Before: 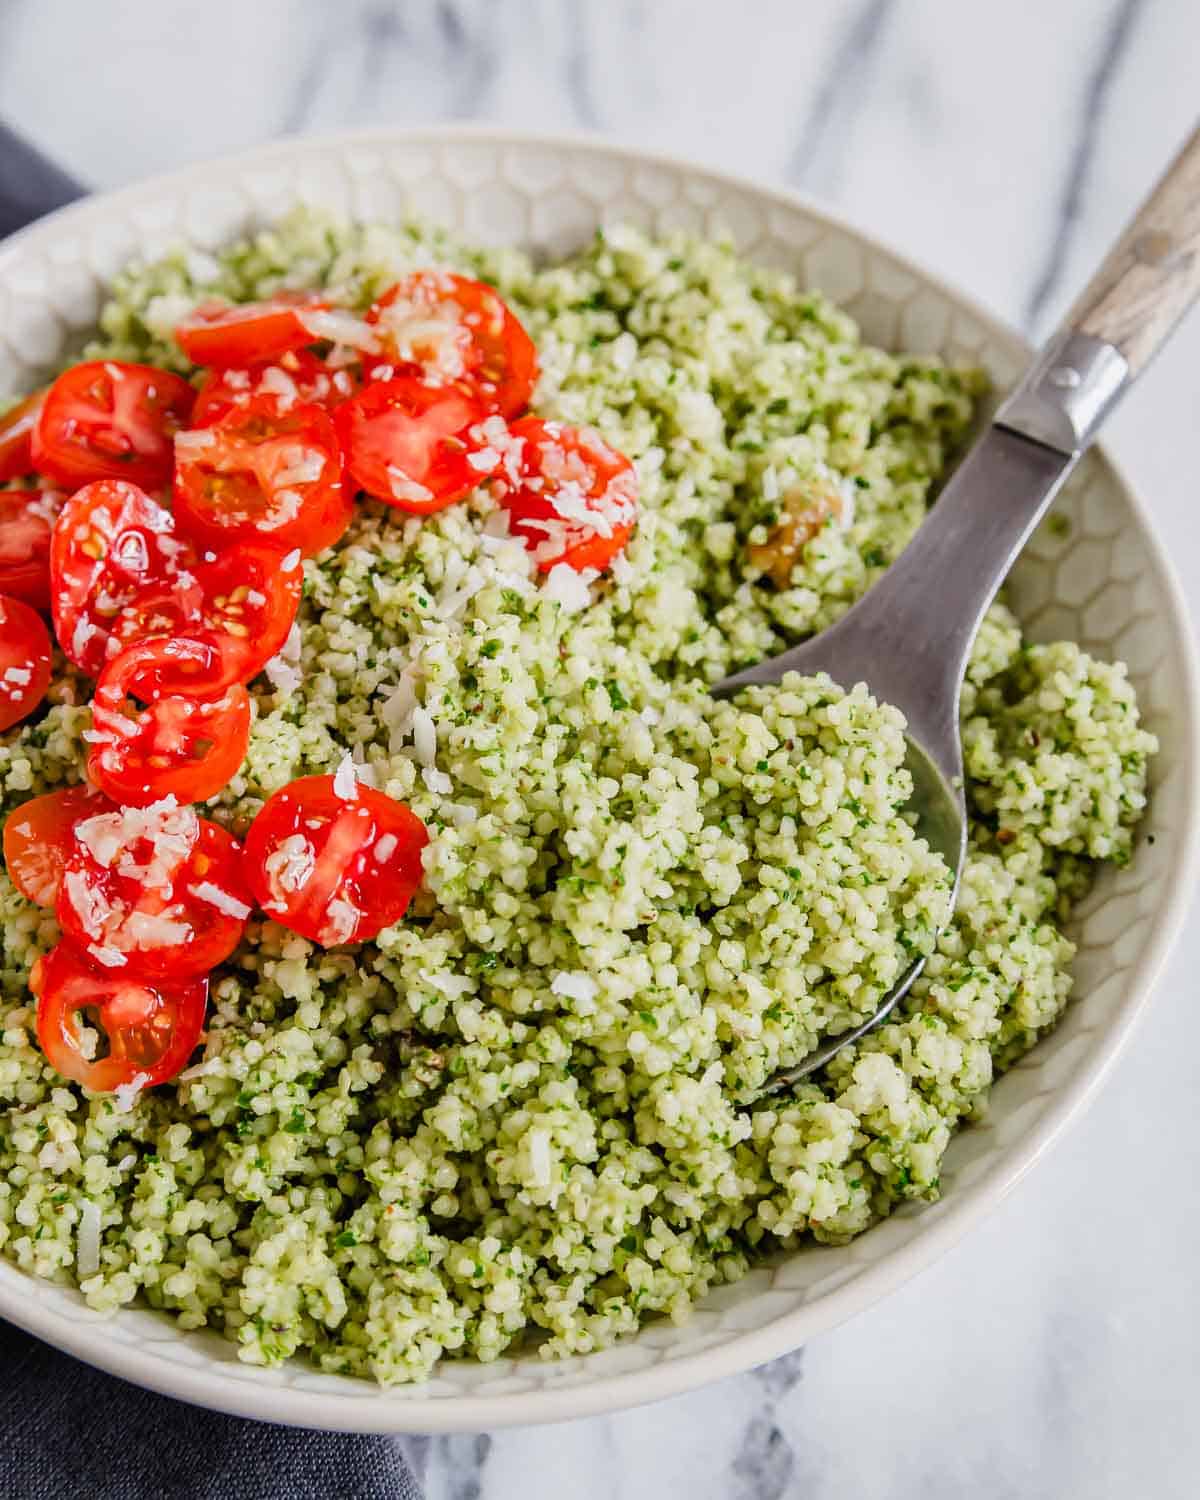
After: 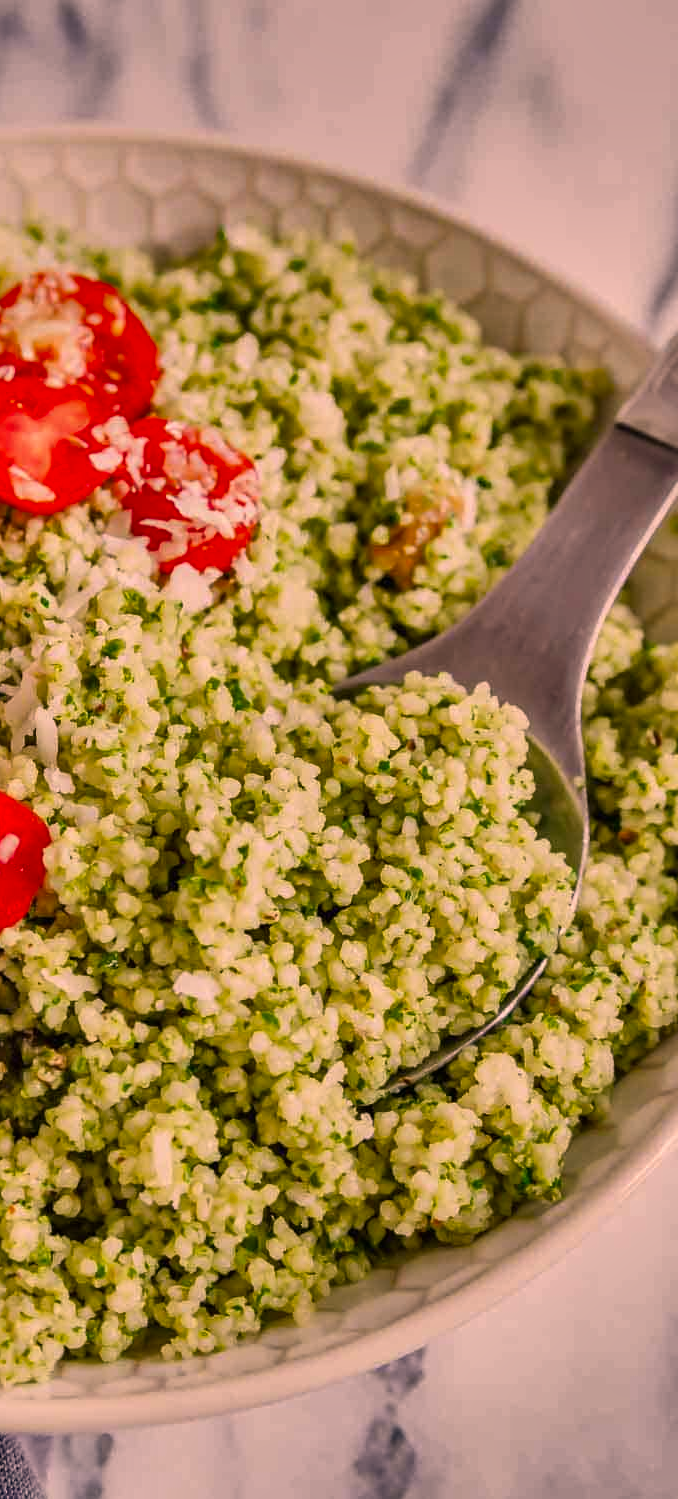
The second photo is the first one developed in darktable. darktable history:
crop: left 31.531%, top 0.02%, right 11.923%
shadows and highlights: white point adjustment -3.61, highlights -63.36, highlights color adjustment 88.98%, soften with gaussian
color correction: highlights a* 20.47, highlights b* 19.62
